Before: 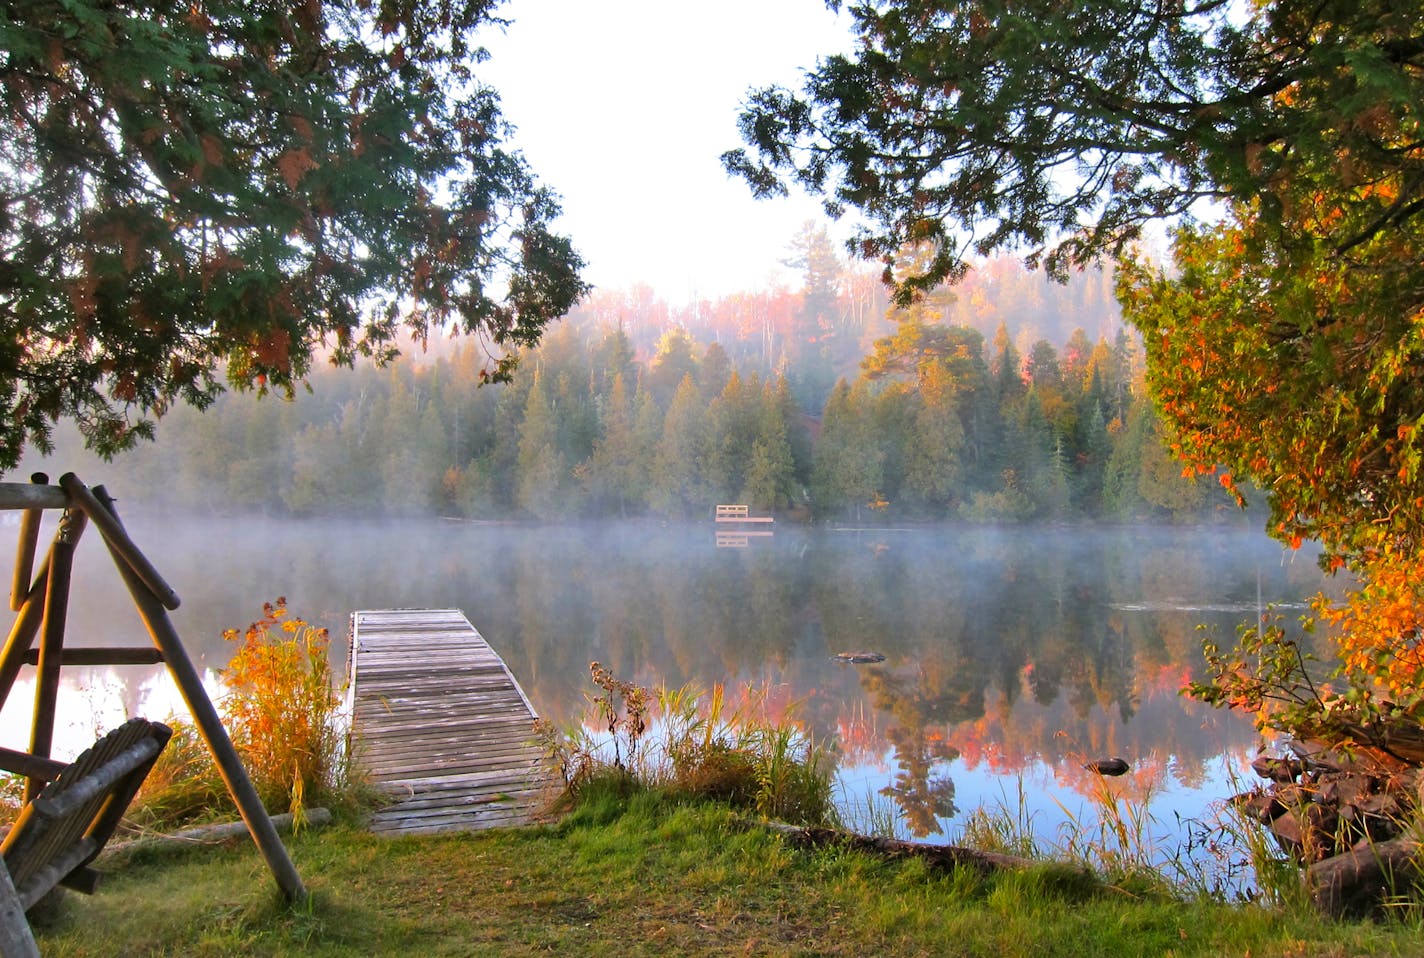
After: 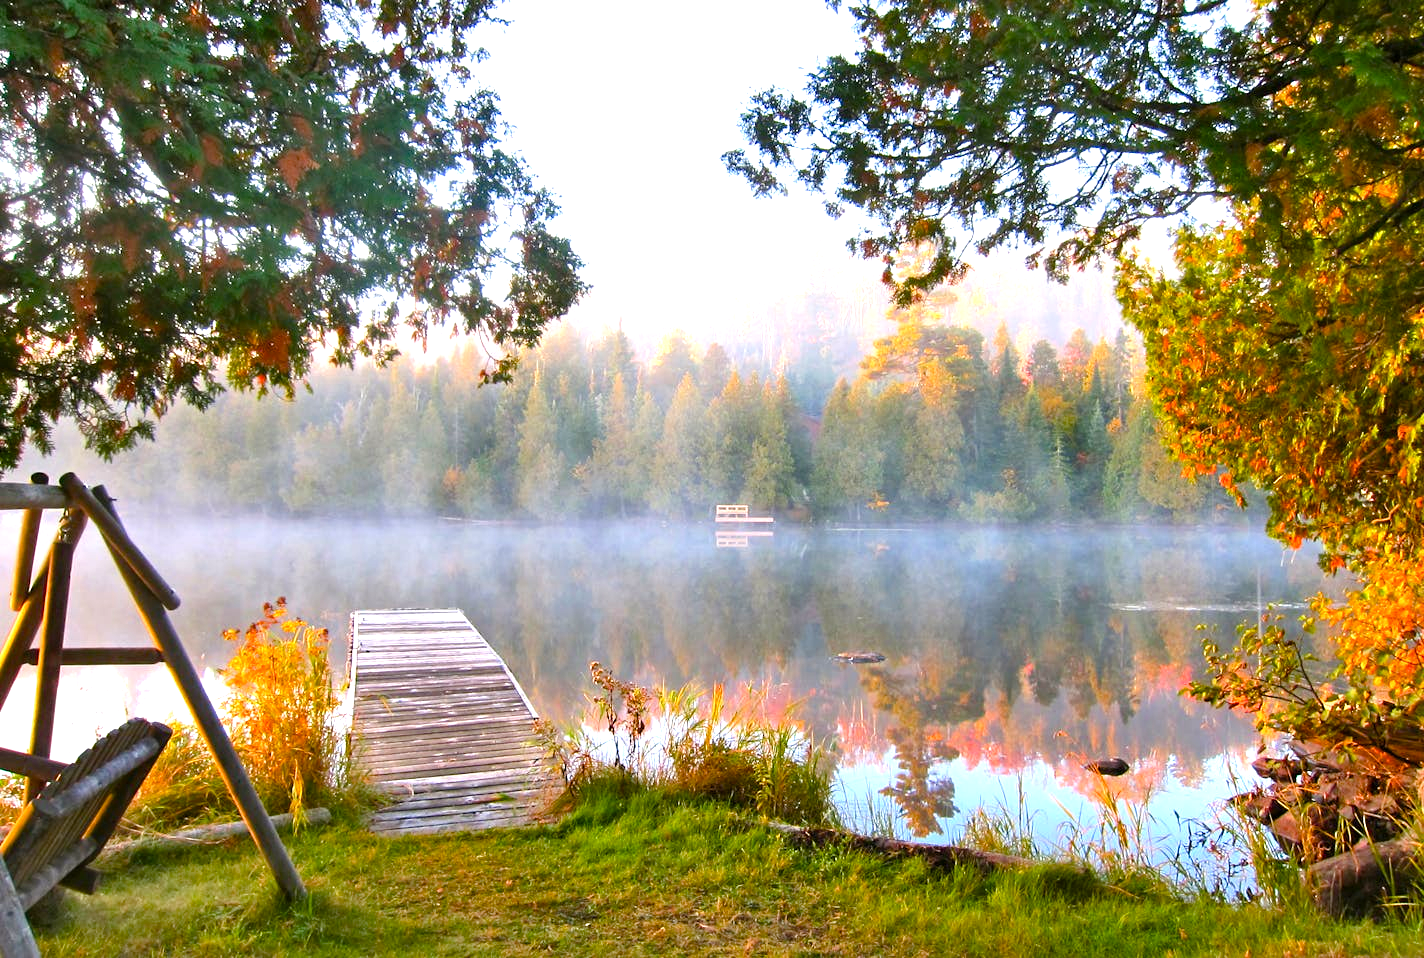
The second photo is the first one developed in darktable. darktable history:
exposure: exposure 0.775 EV, compensate highlight preservation false
color balance rgb: perceptual saturation grading › global saturation 0.881%, perceptual saturation grading › mid-tones 6.348%, perceptual saturation grading › shadows 71.759%, contrast 5.209%
